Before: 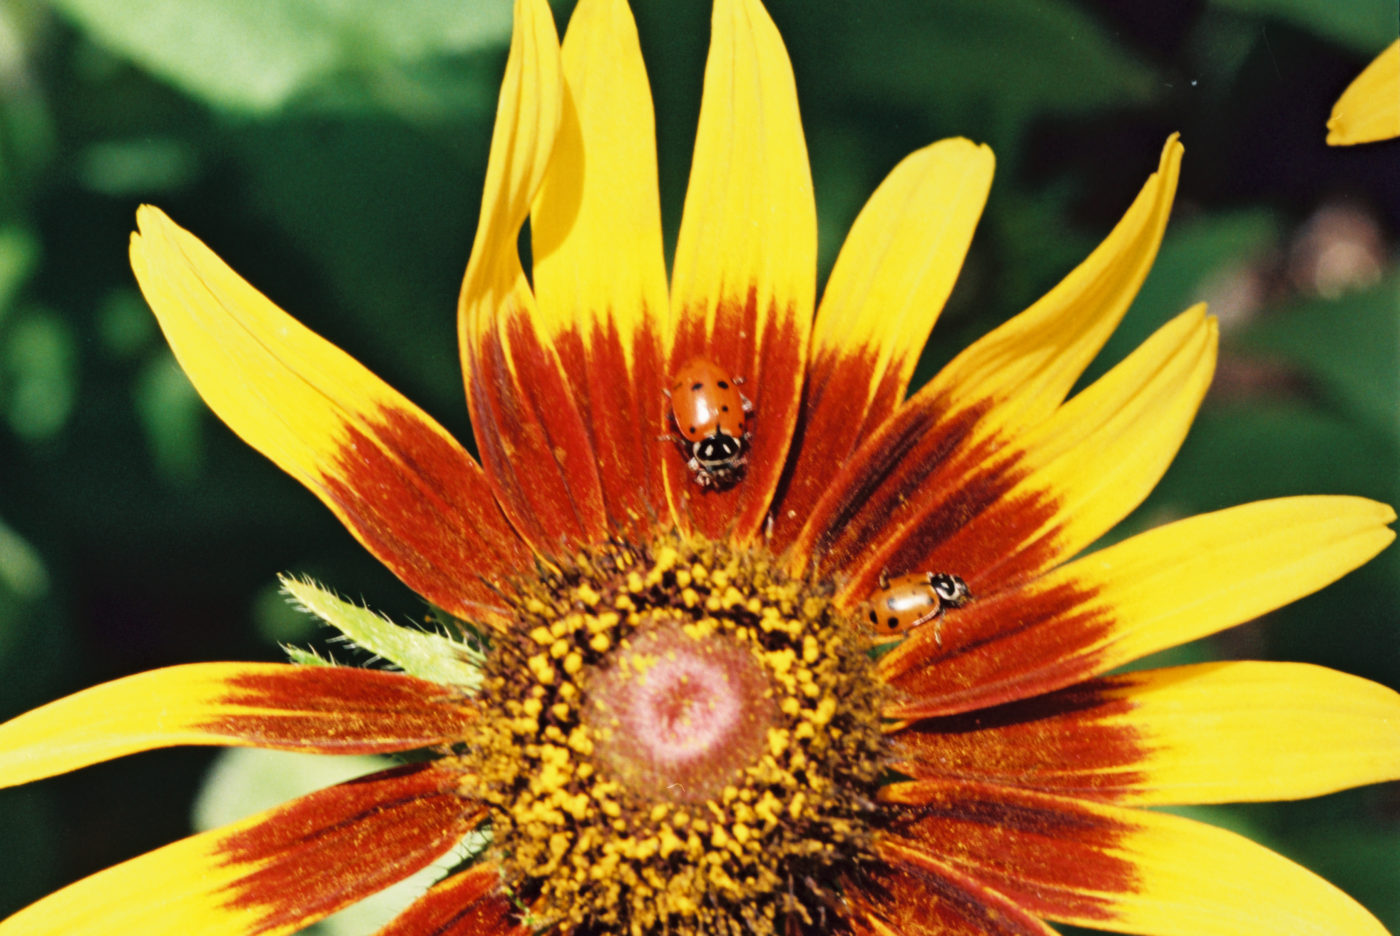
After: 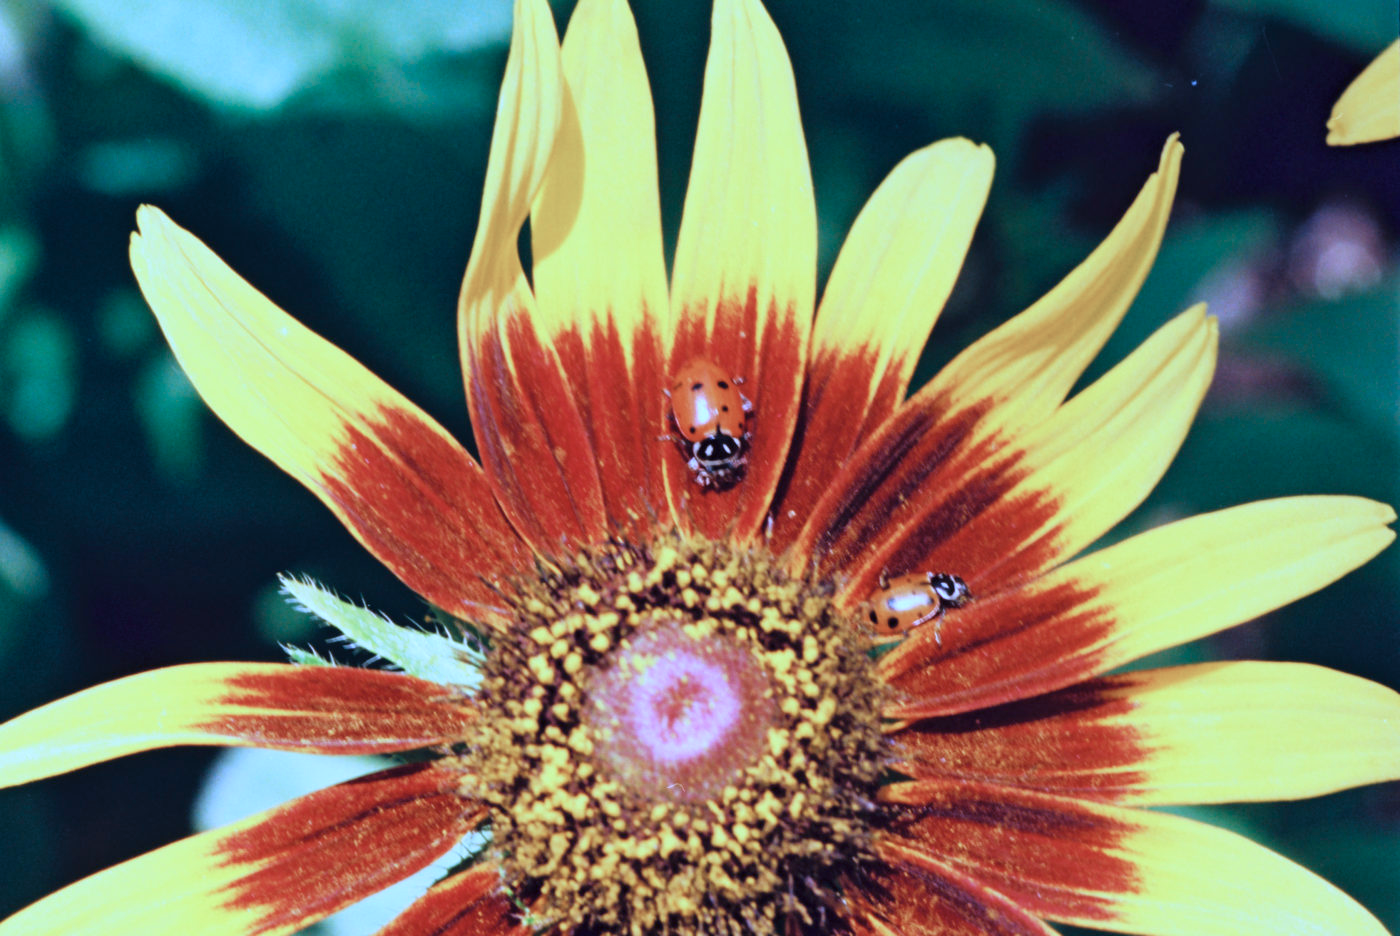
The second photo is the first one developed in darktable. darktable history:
color calibration: output R [1.063, -0.012, -0.003, 0], output B [-0.079, 0.047, 1, 0], illuminant custom, x 0.46, y 0.43, temperature 2642.66 K
color correction: highlights a* -4.28, highlights b* 6.53
